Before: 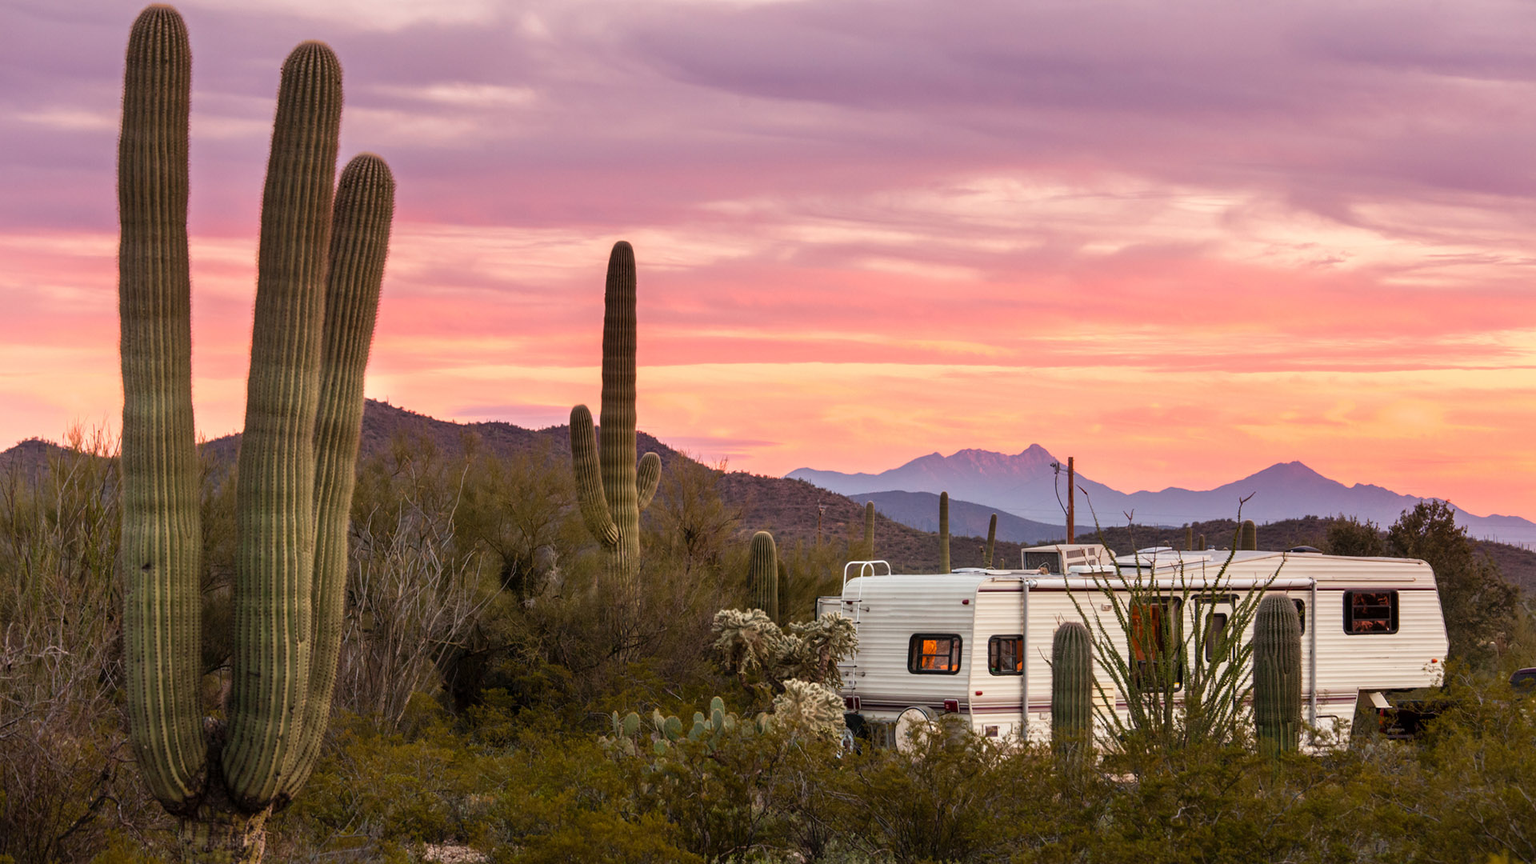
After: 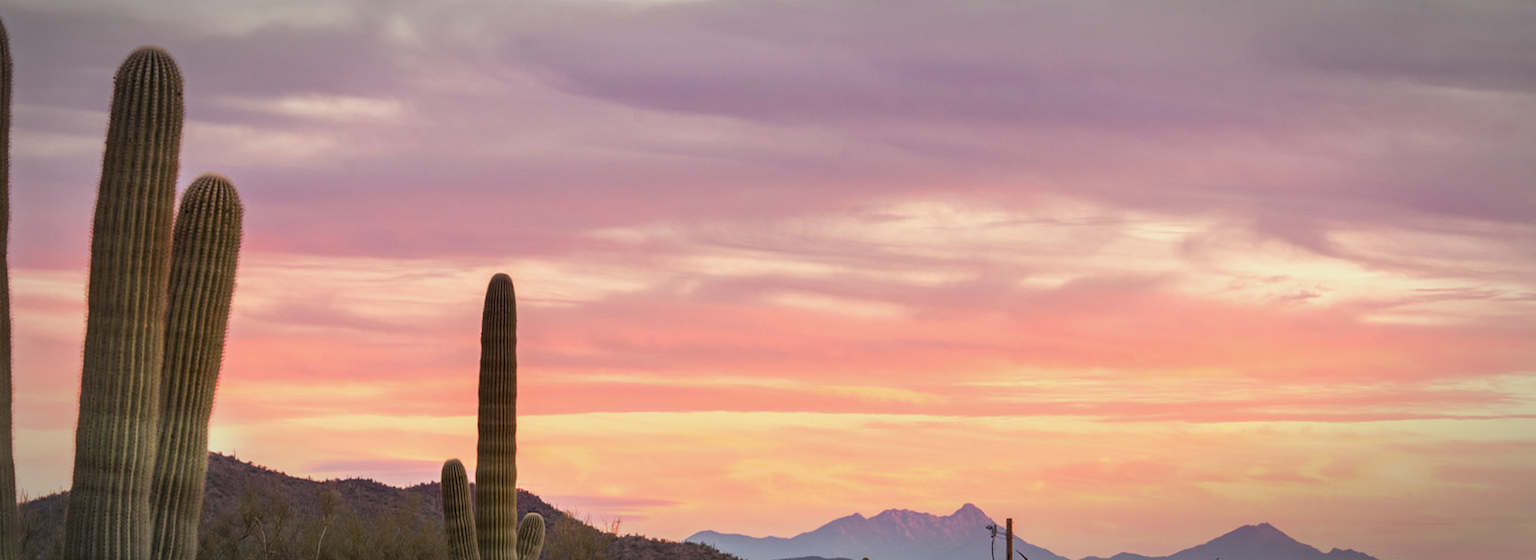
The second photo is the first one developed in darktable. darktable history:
vignetting: automatic ratio true
color correction: highlights a* -8, highlights b* 3.1
crop and rotate: left 11.812%, bottom 42.776%
